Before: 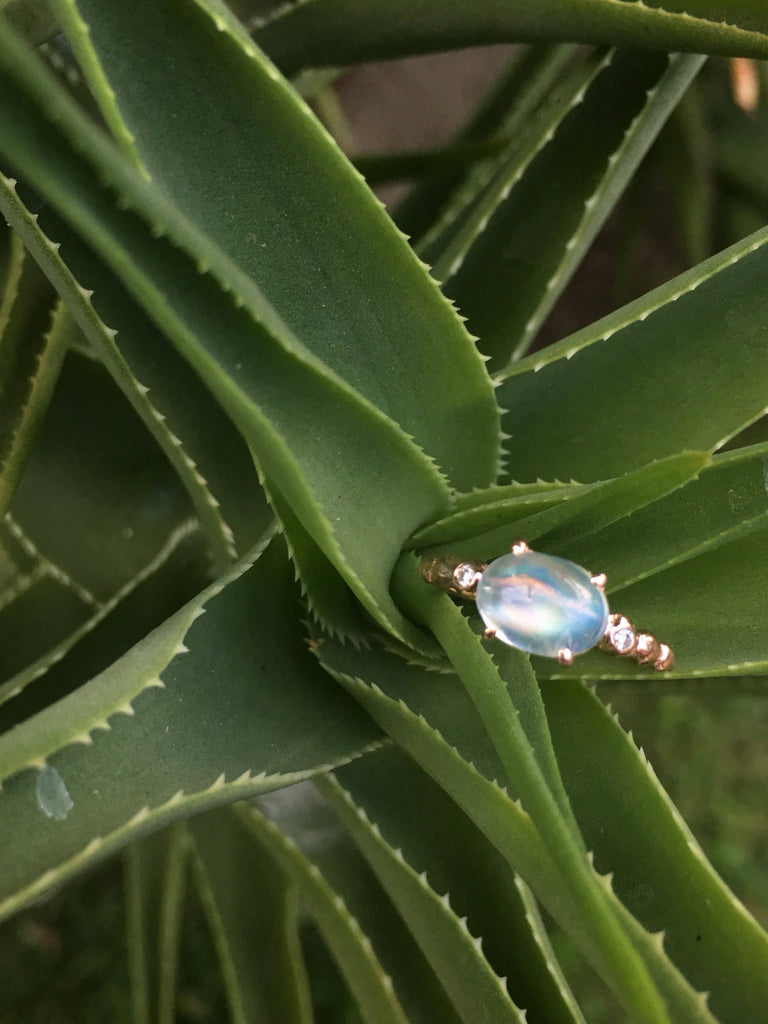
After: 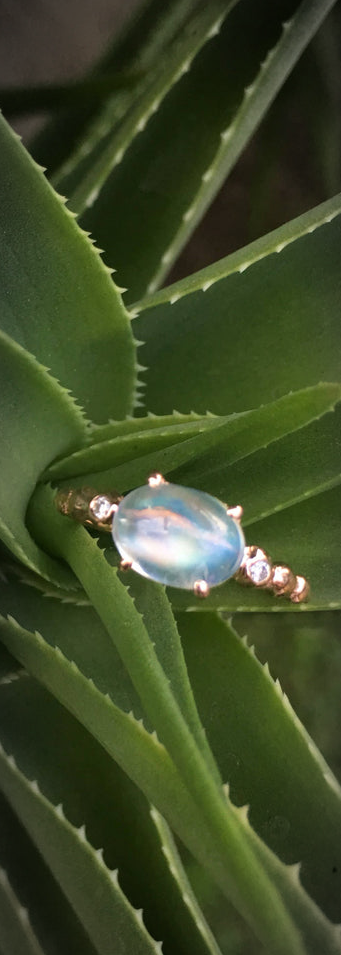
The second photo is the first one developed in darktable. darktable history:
vignetting: automatic ratio true
crop: left 47.406%, top 6.732%, right 8.087%
